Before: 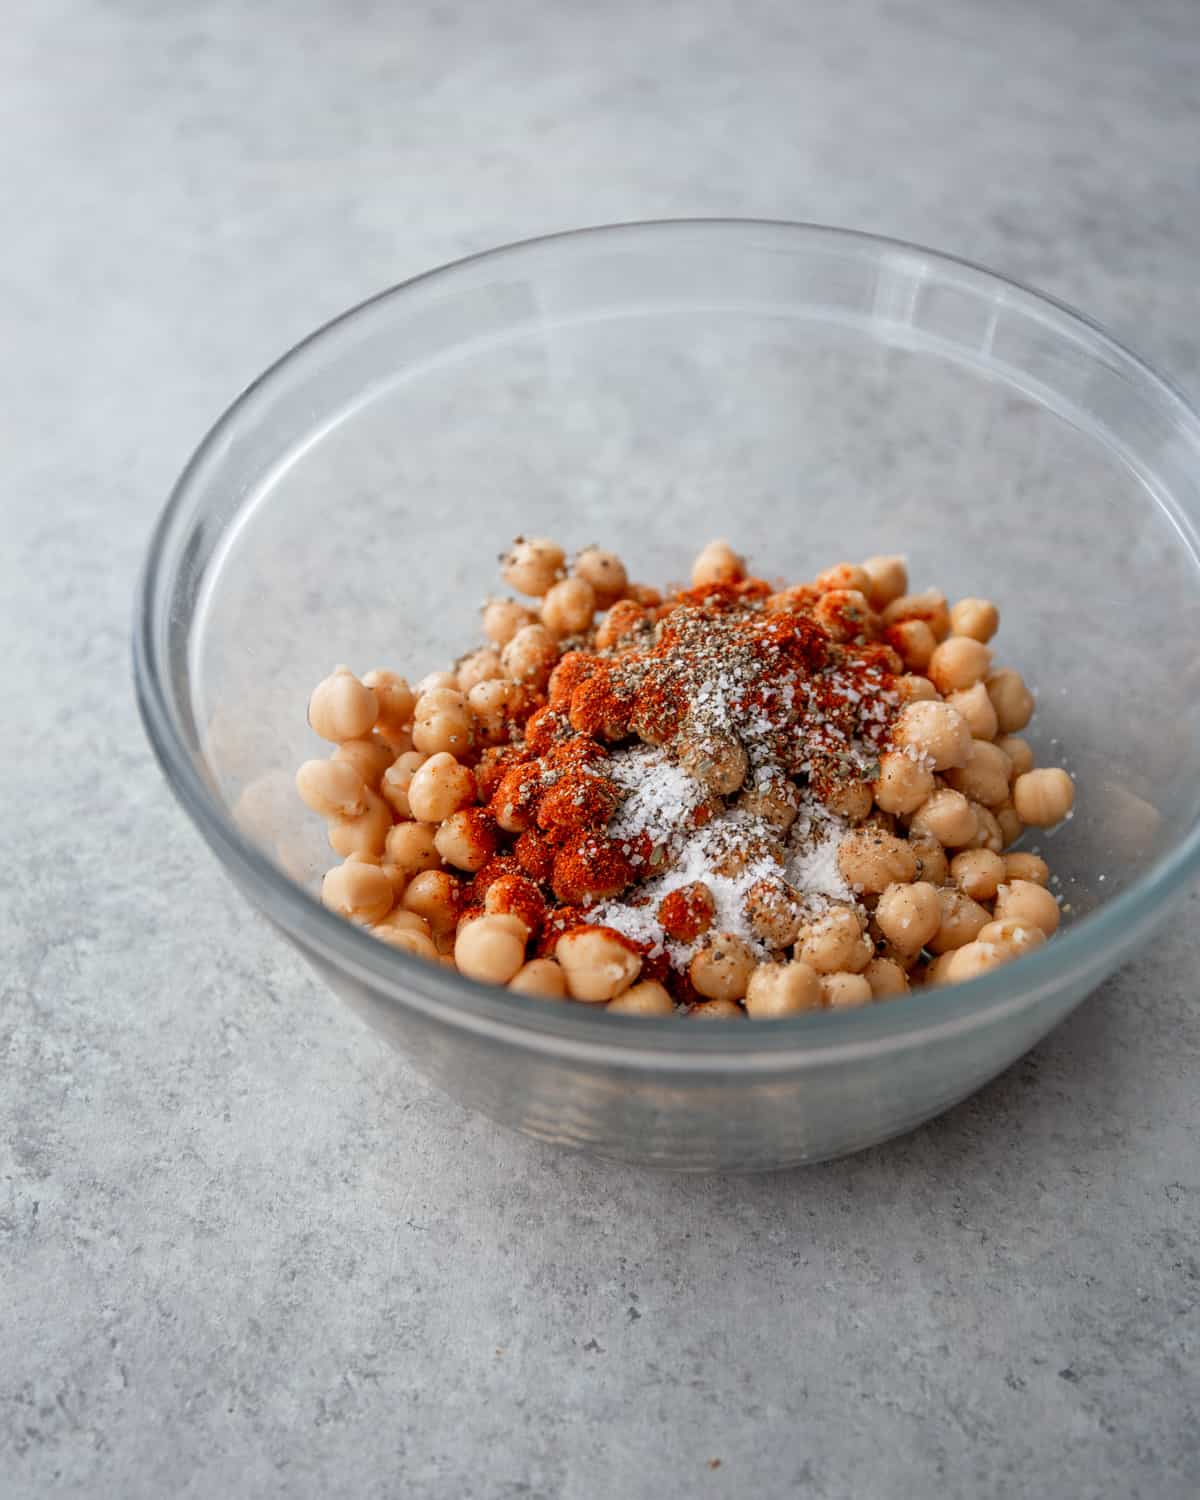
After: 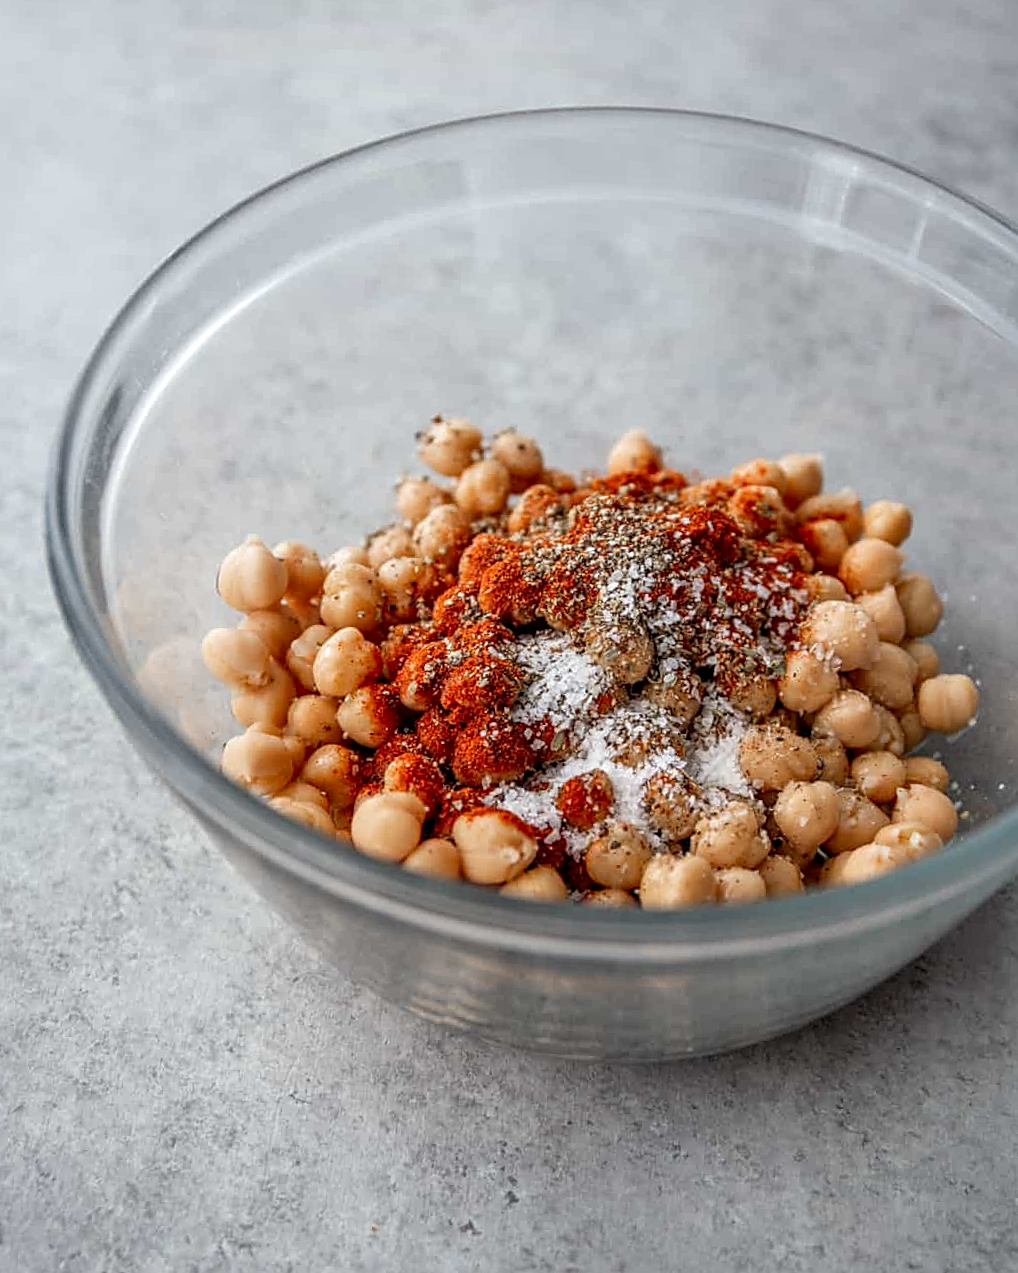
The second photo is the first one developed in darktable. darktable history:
local contrast: on, module defaults
sharpen: on, module defaults
crop and rotate: angle -2.96°, left 5.131%, top 5.181%, right 4.657%, bottom 4.588%
